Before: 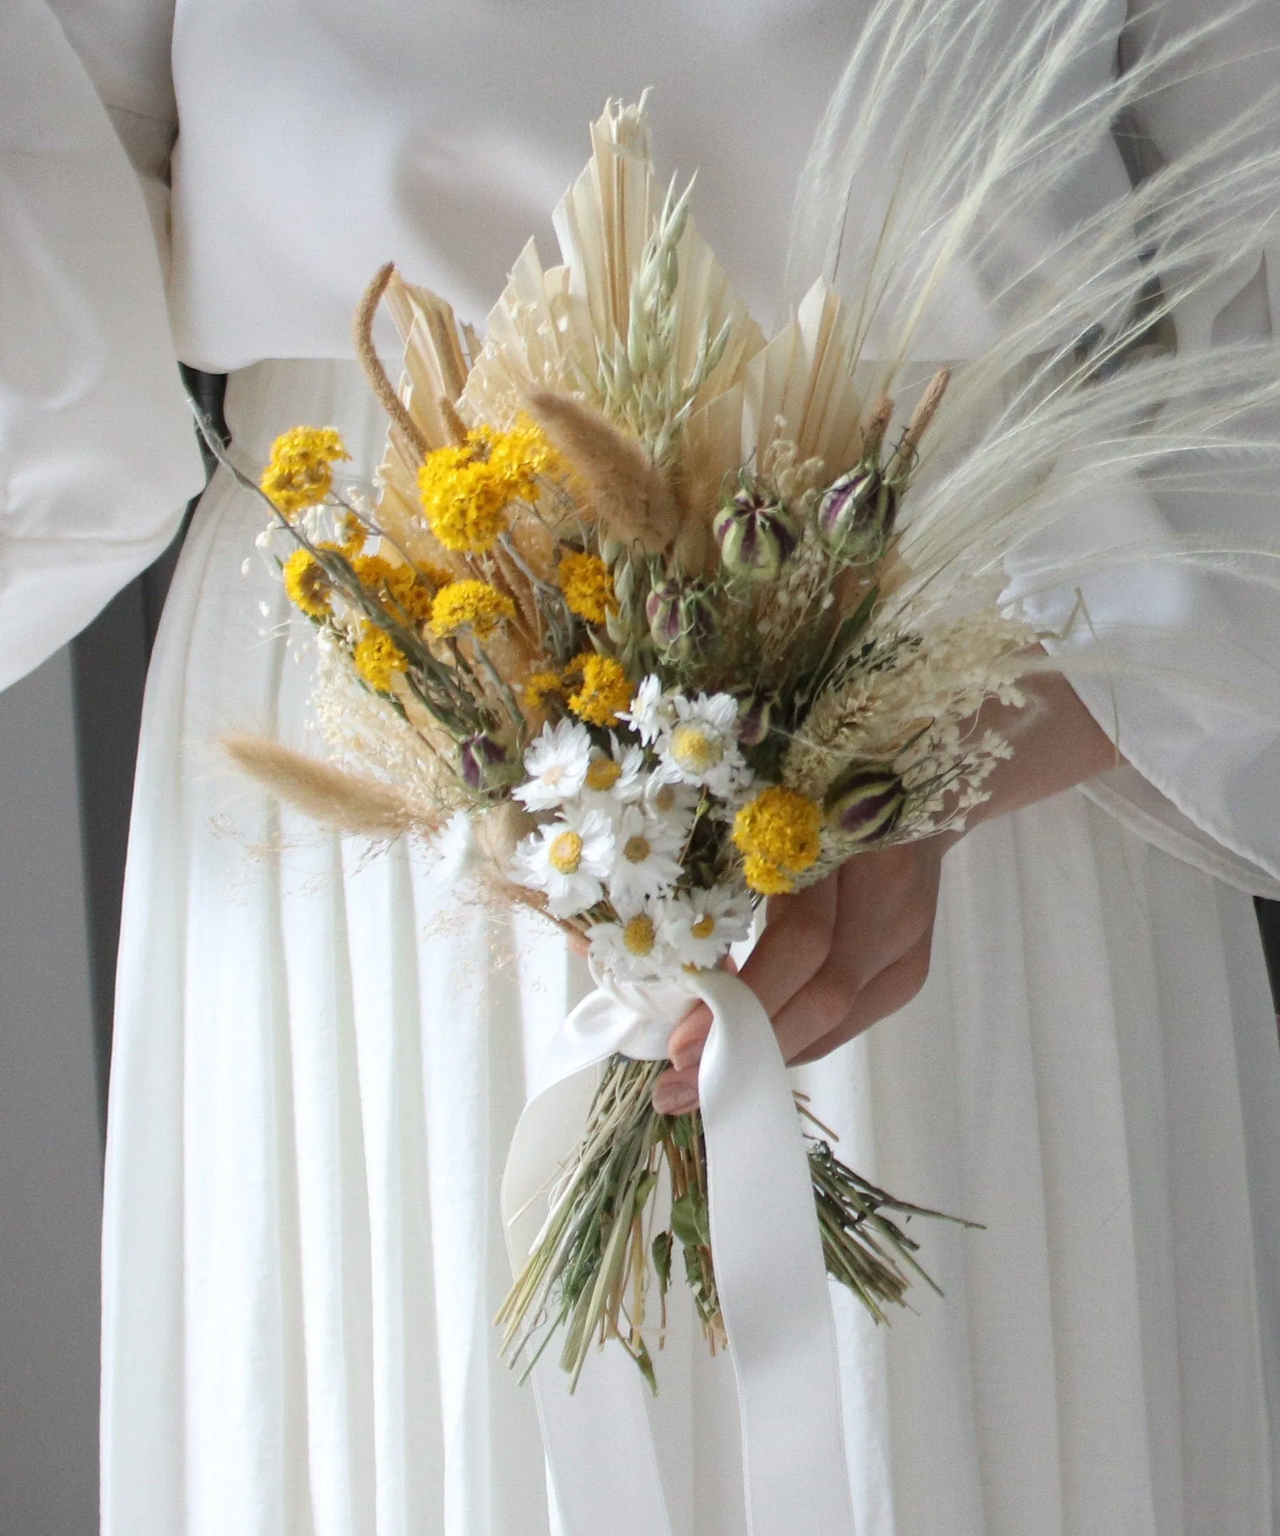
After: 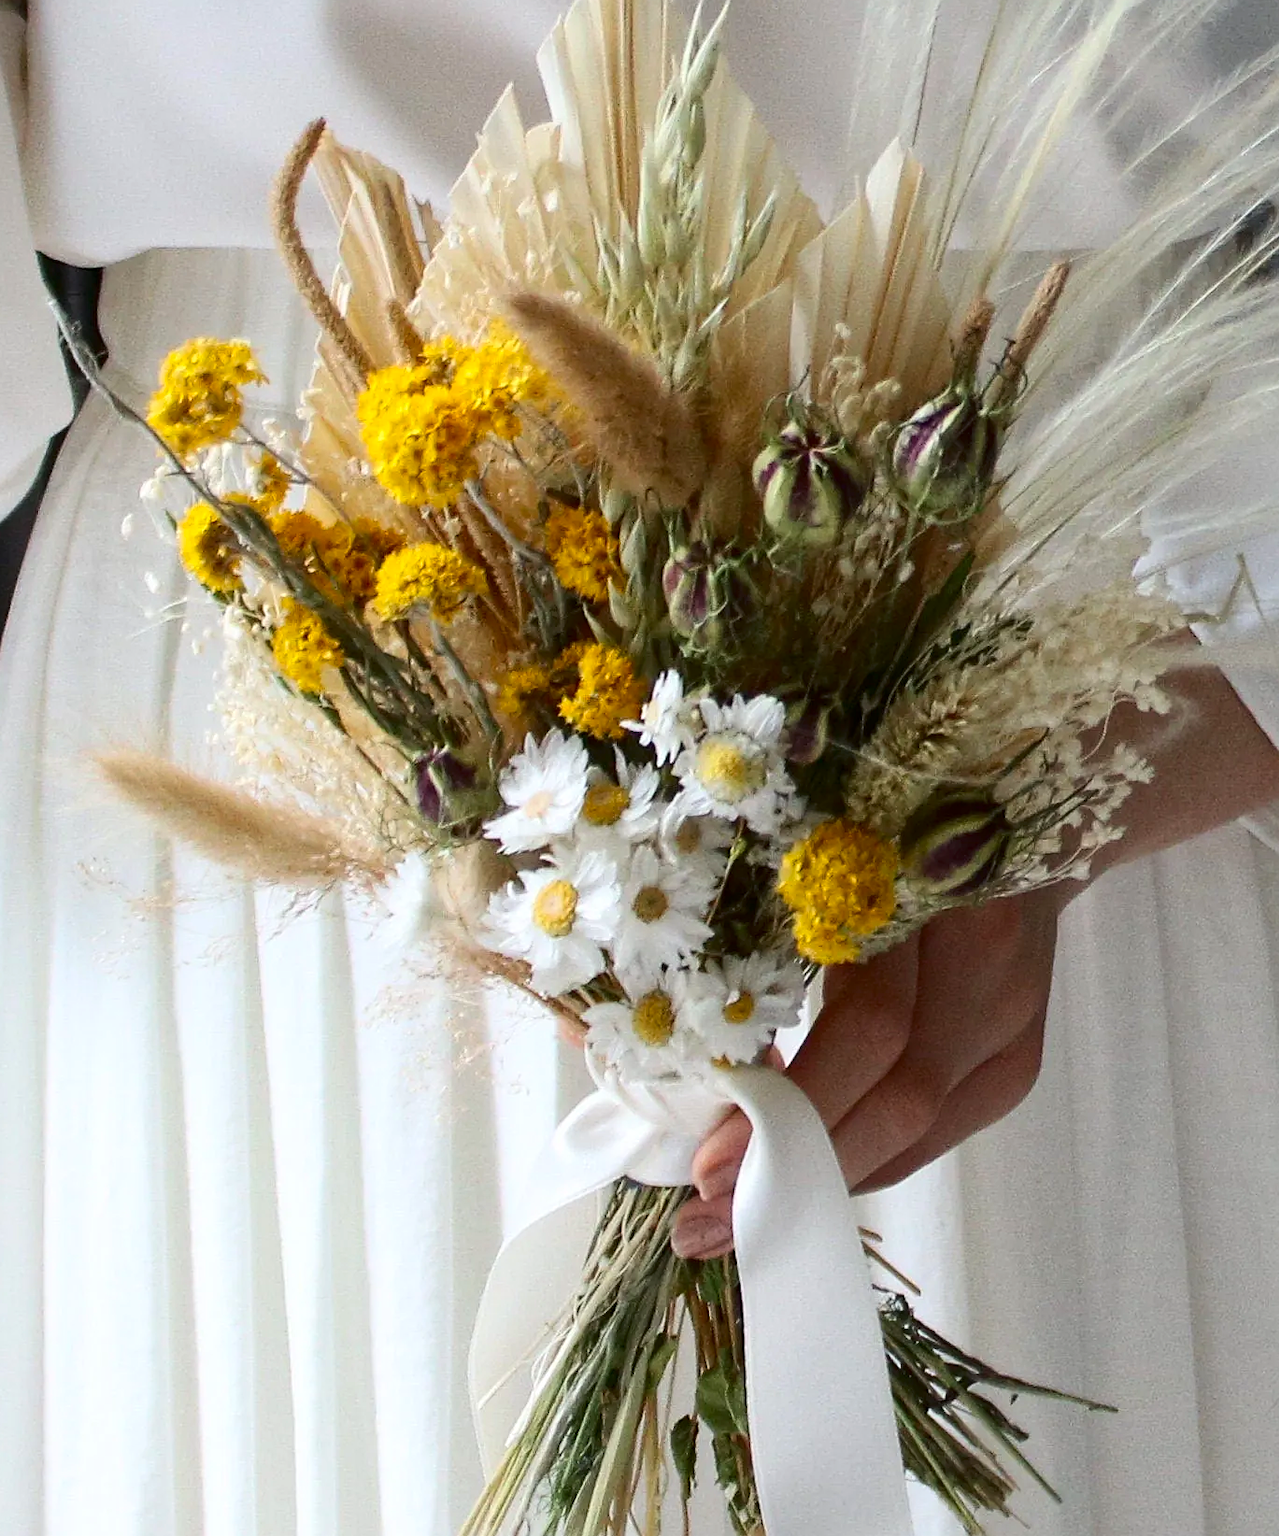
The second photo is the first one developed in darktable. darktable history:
contrast brightness saturation: contrast 0.19, brightness -0.11, saturation 0.21
crop and rotate: left 11.831%, top 11.346%, right 13.429%, bottom 13.899%
sharpen: on, module defaults
